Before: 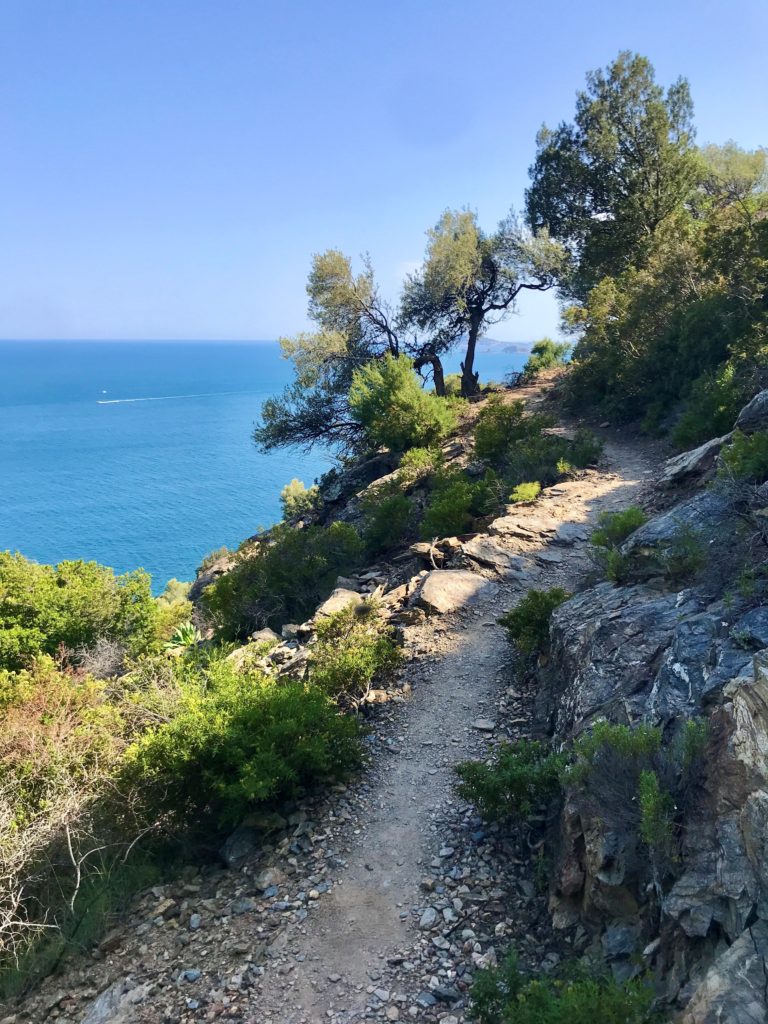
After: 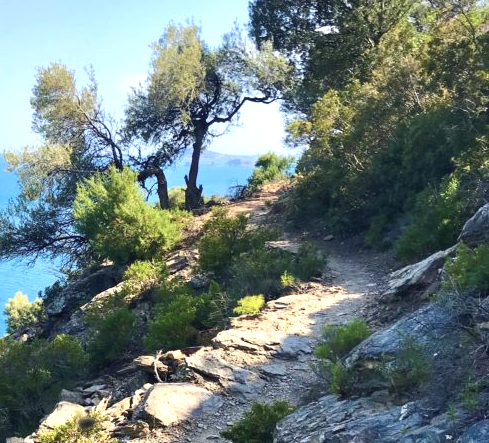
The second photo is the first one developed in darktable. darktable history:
exposure: black level correction -0.002, exposure 0.54 EV, compensate highlight preservation false
crop: left 36.005%, top 18.293%, right 0.31%, bottom 38.444%
